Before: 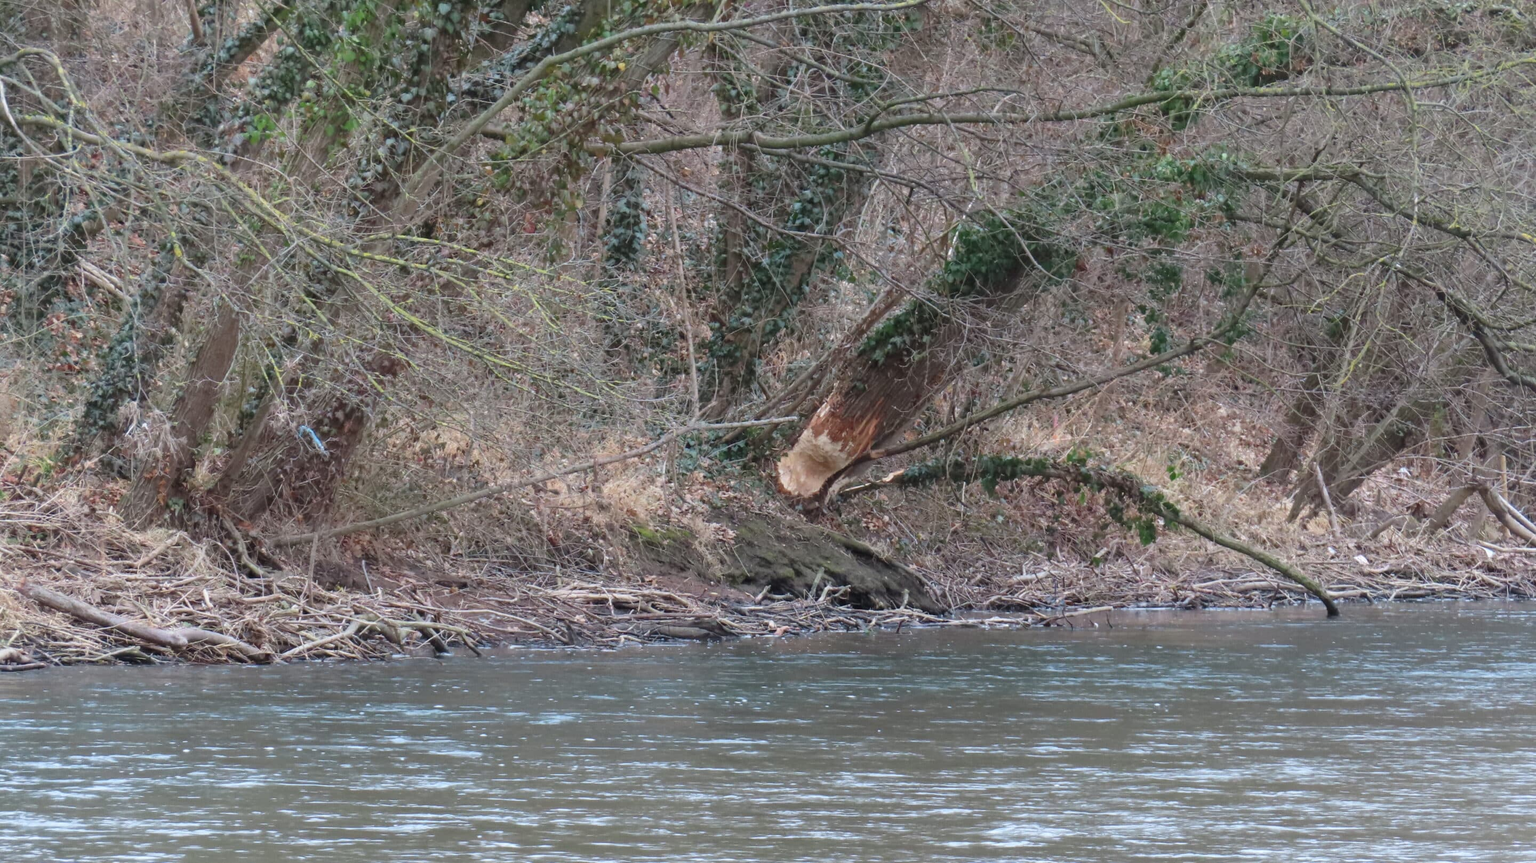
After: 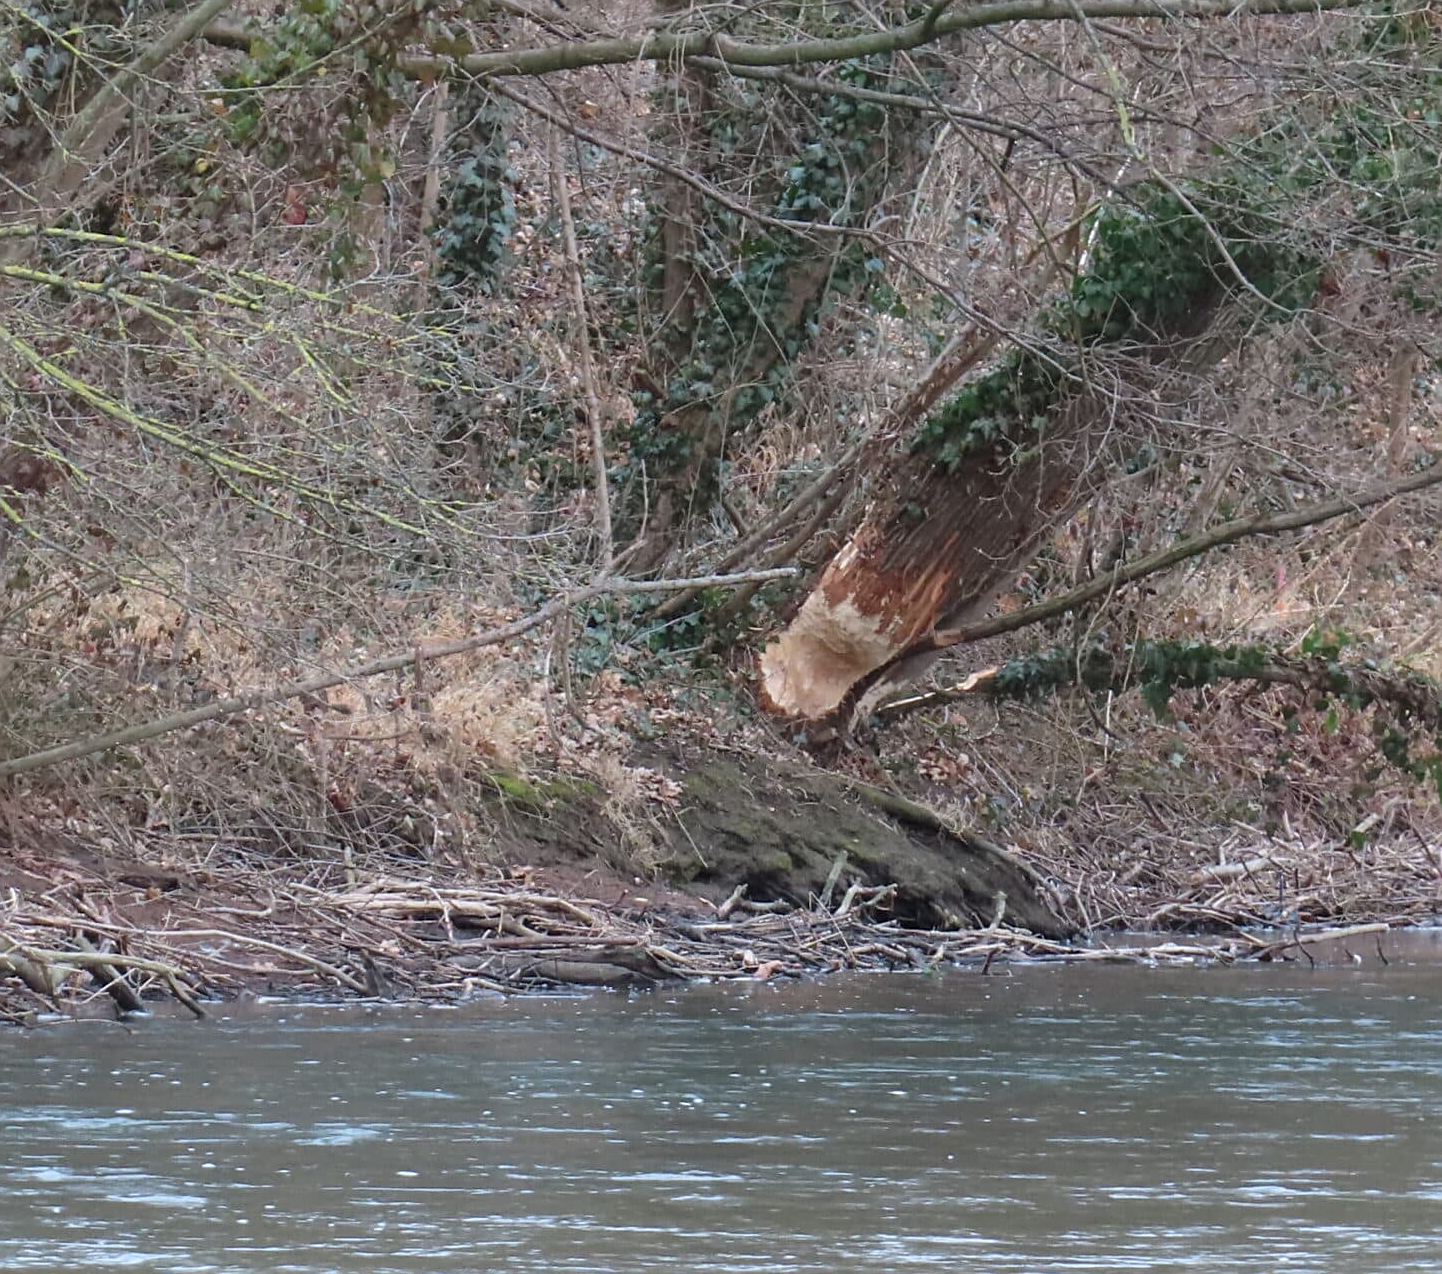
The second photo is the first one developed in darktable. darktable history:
sharpen: on, module defaults
crop and rotate: angle 0.015°, left 24.232%, top 13.162%, right 25.652%, bottom 8.038%
